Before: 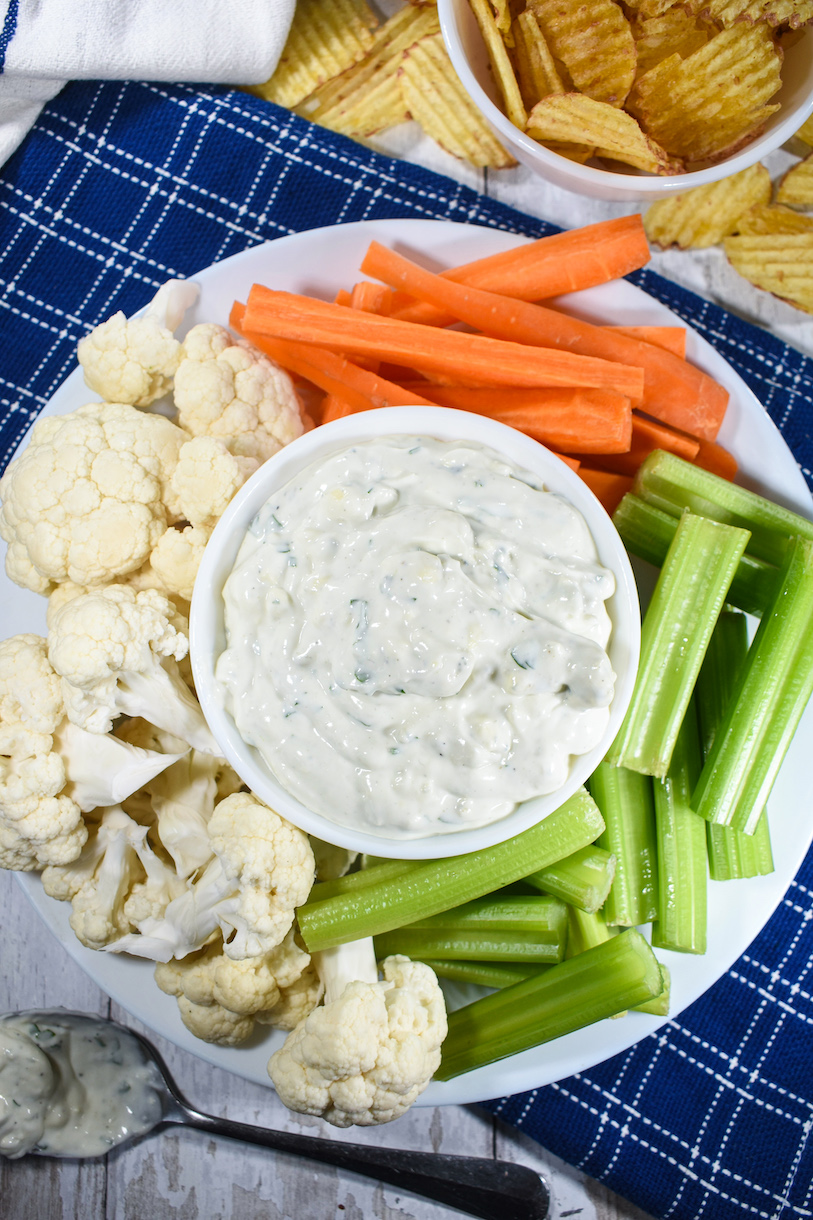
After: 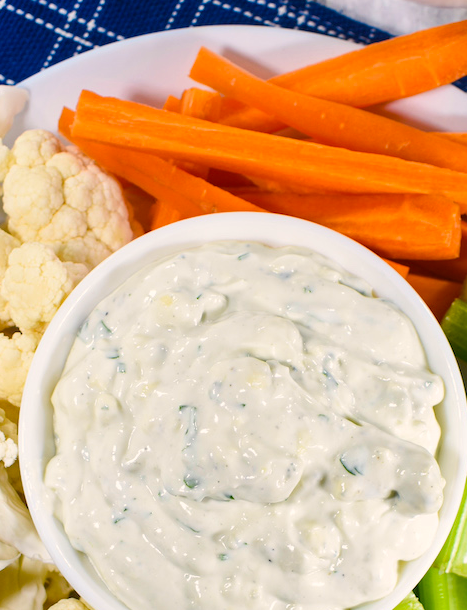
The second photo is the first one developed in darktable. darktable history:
crop: left 21.069%, top 15.931%, right 21.481%, bottom 34.009%
color balance rgb: power › hue 328.97°, highlights gain › chroma 2.024%, highlights gain › hue 63.93°, perceptual saturation grading › global saturation 29.669%
